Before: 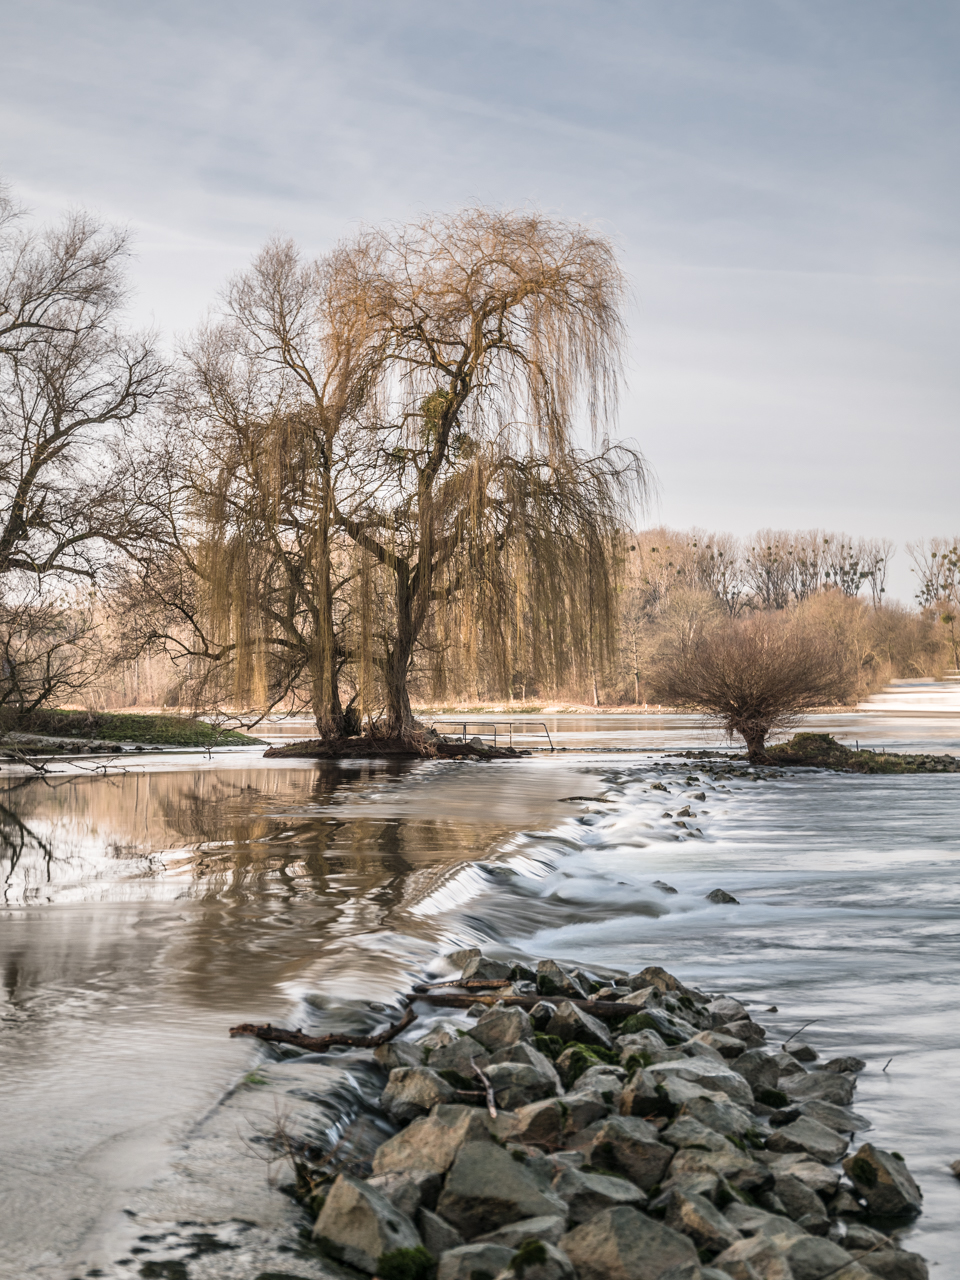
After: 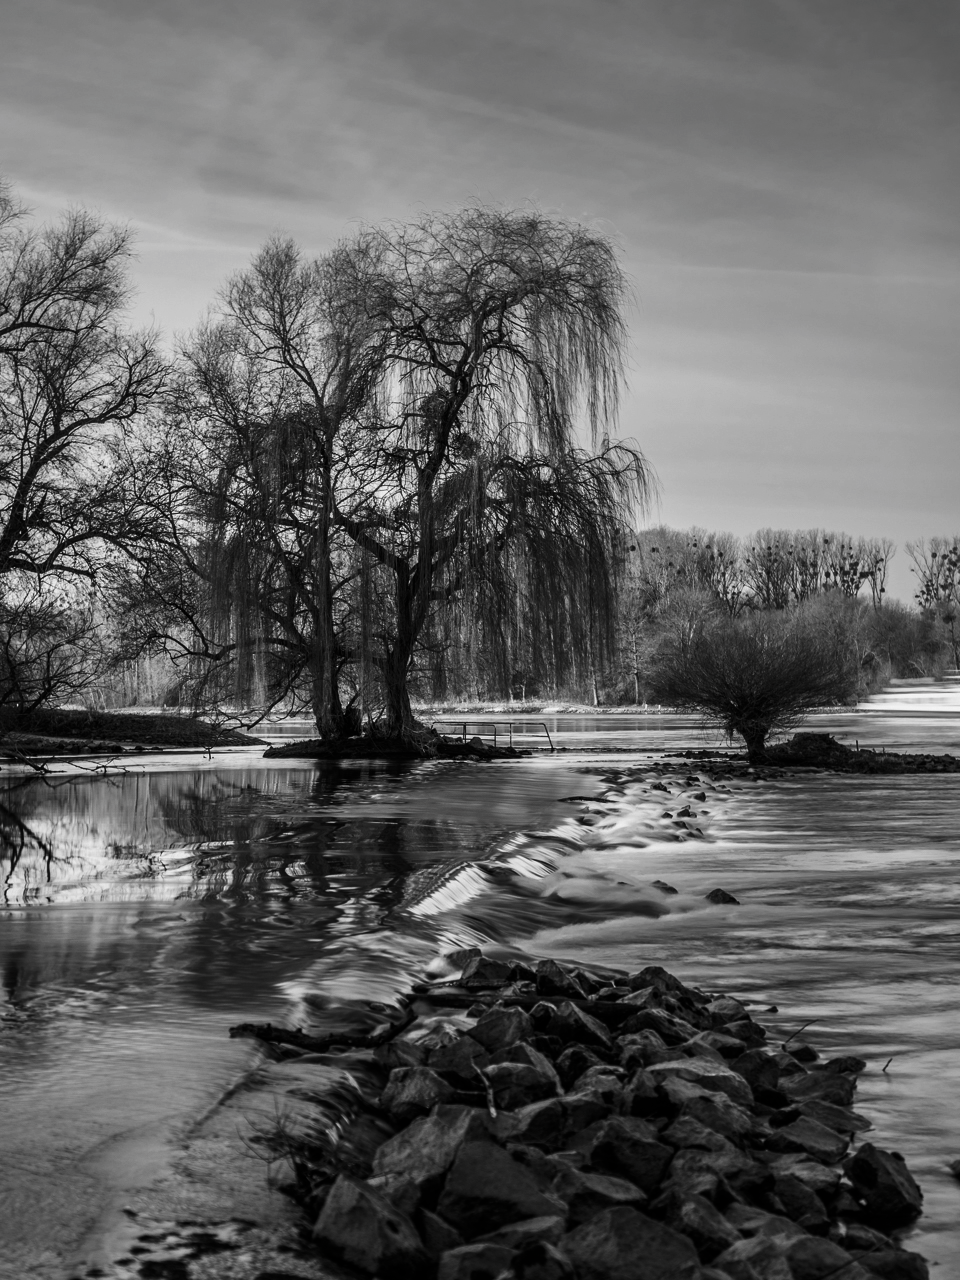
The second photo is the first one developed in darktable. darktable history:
contrast brightness saturation: contrast -0.038, brightness -0.581, saturation -0.992
